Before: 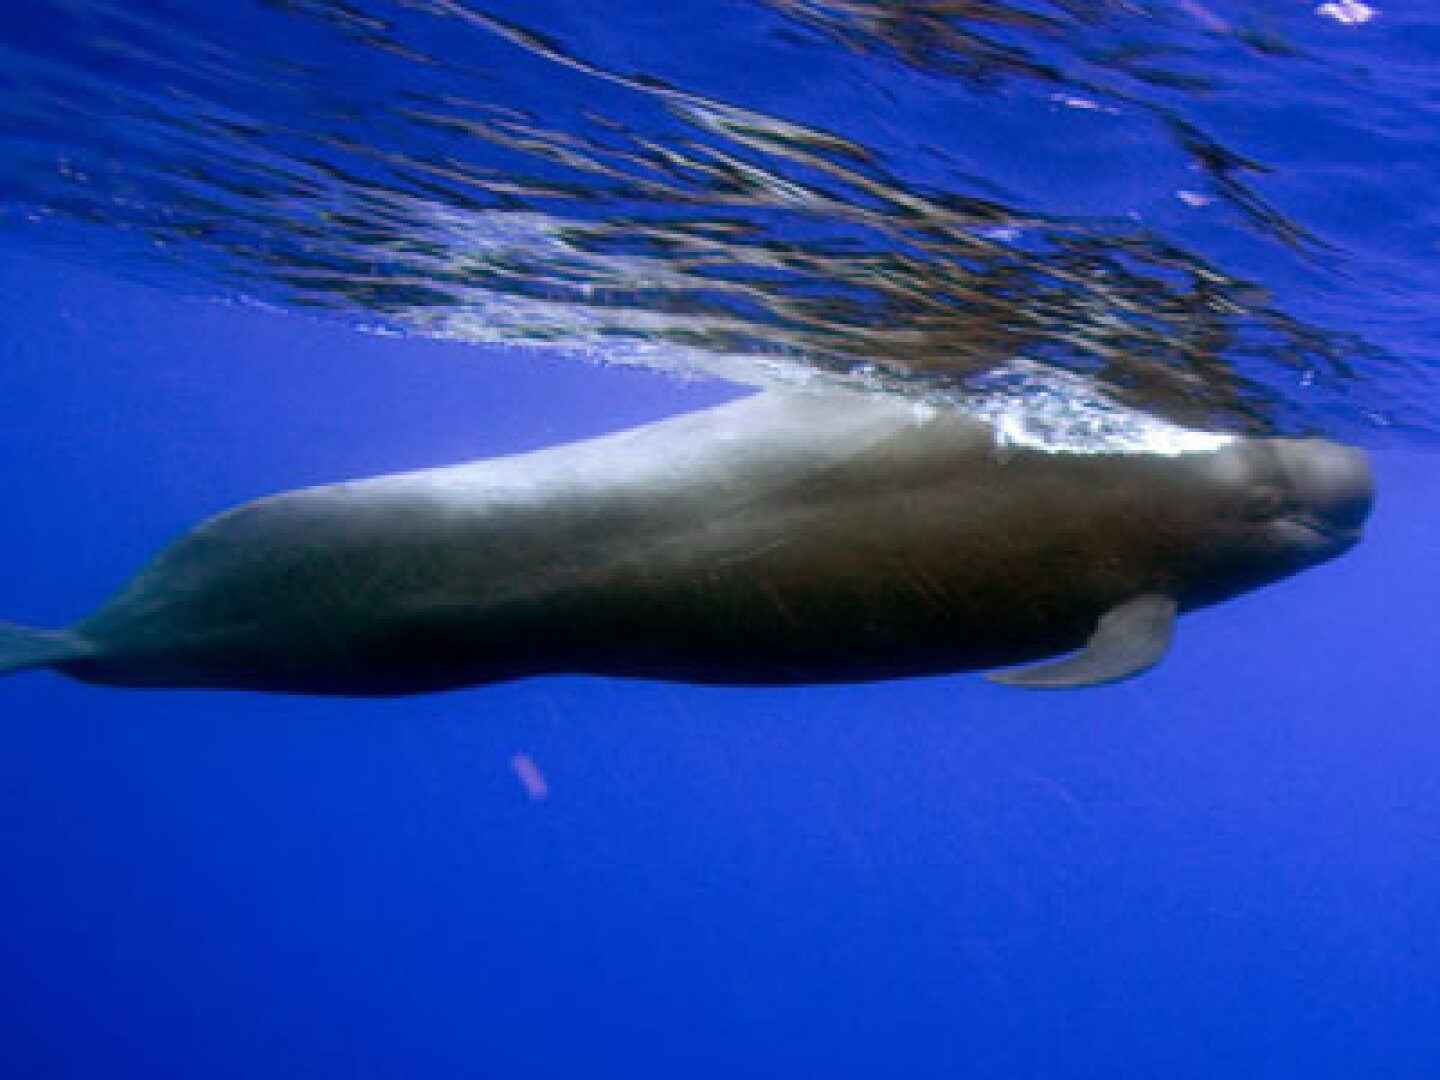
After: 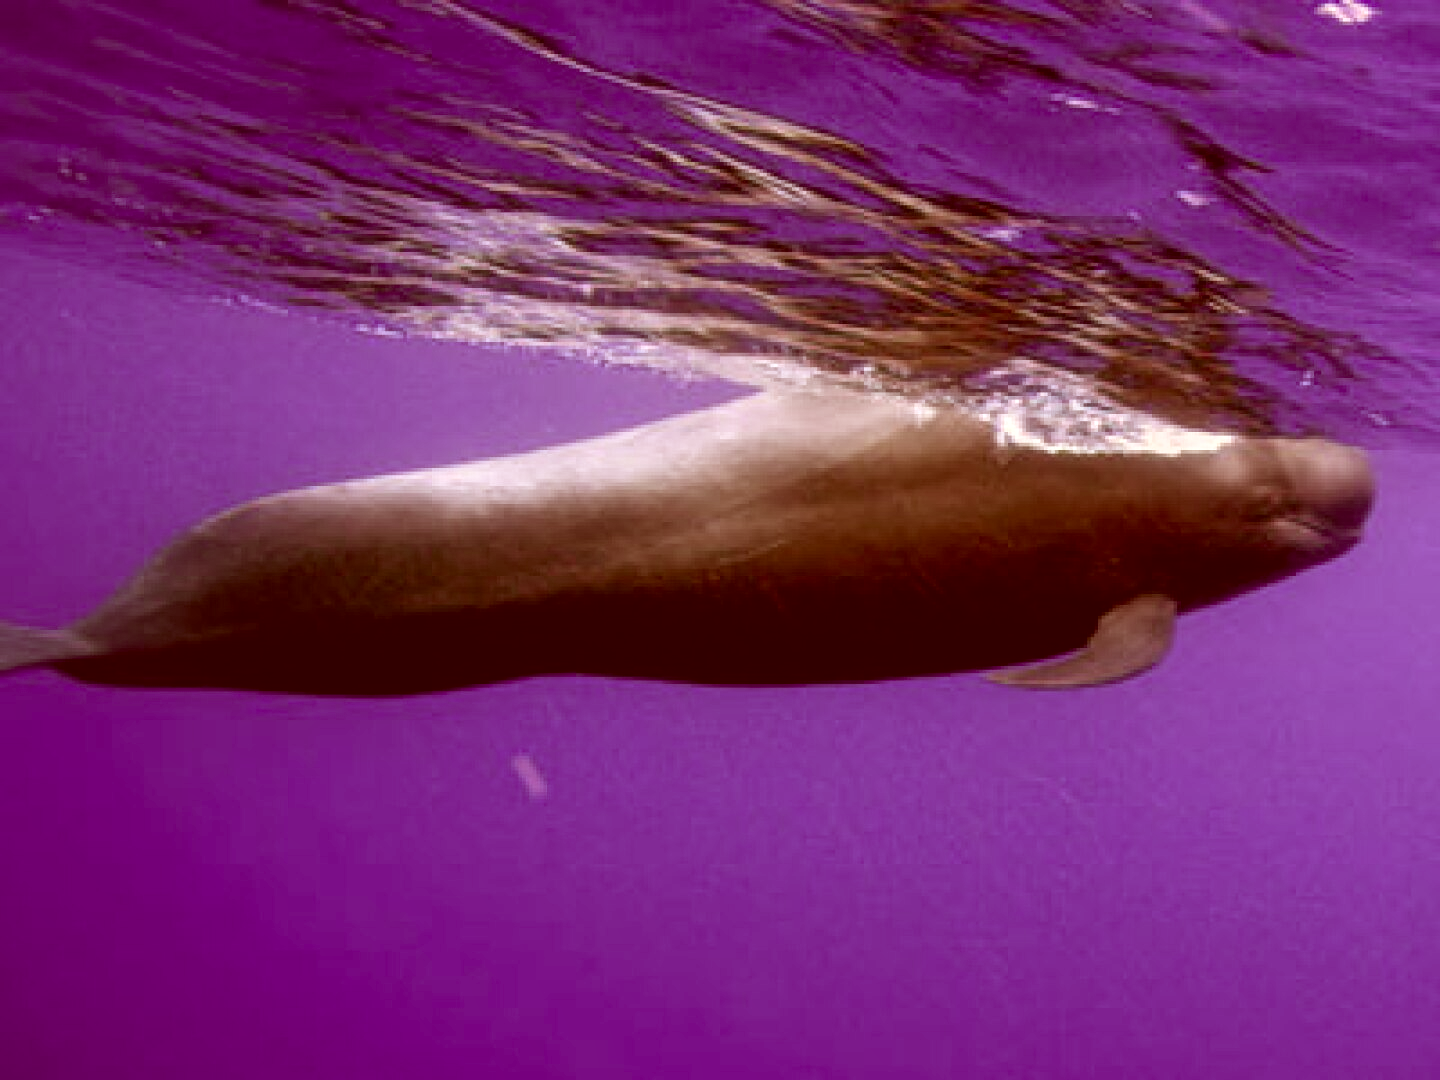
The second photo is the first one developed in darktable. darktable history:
contrast equalizer: y [[0.579, 0.58, 0.505, 0.5, 0.5, 0.5], [0.5 ×6], [0.5 ×6], [0 ×6], [0 ×6]], mix -0.208
local contrast: detail 130%
color correction: highlights a* 9.51, highlights b* 8.54, shadows a* 39.47, shadows b* 39.37, saturation 0.82
